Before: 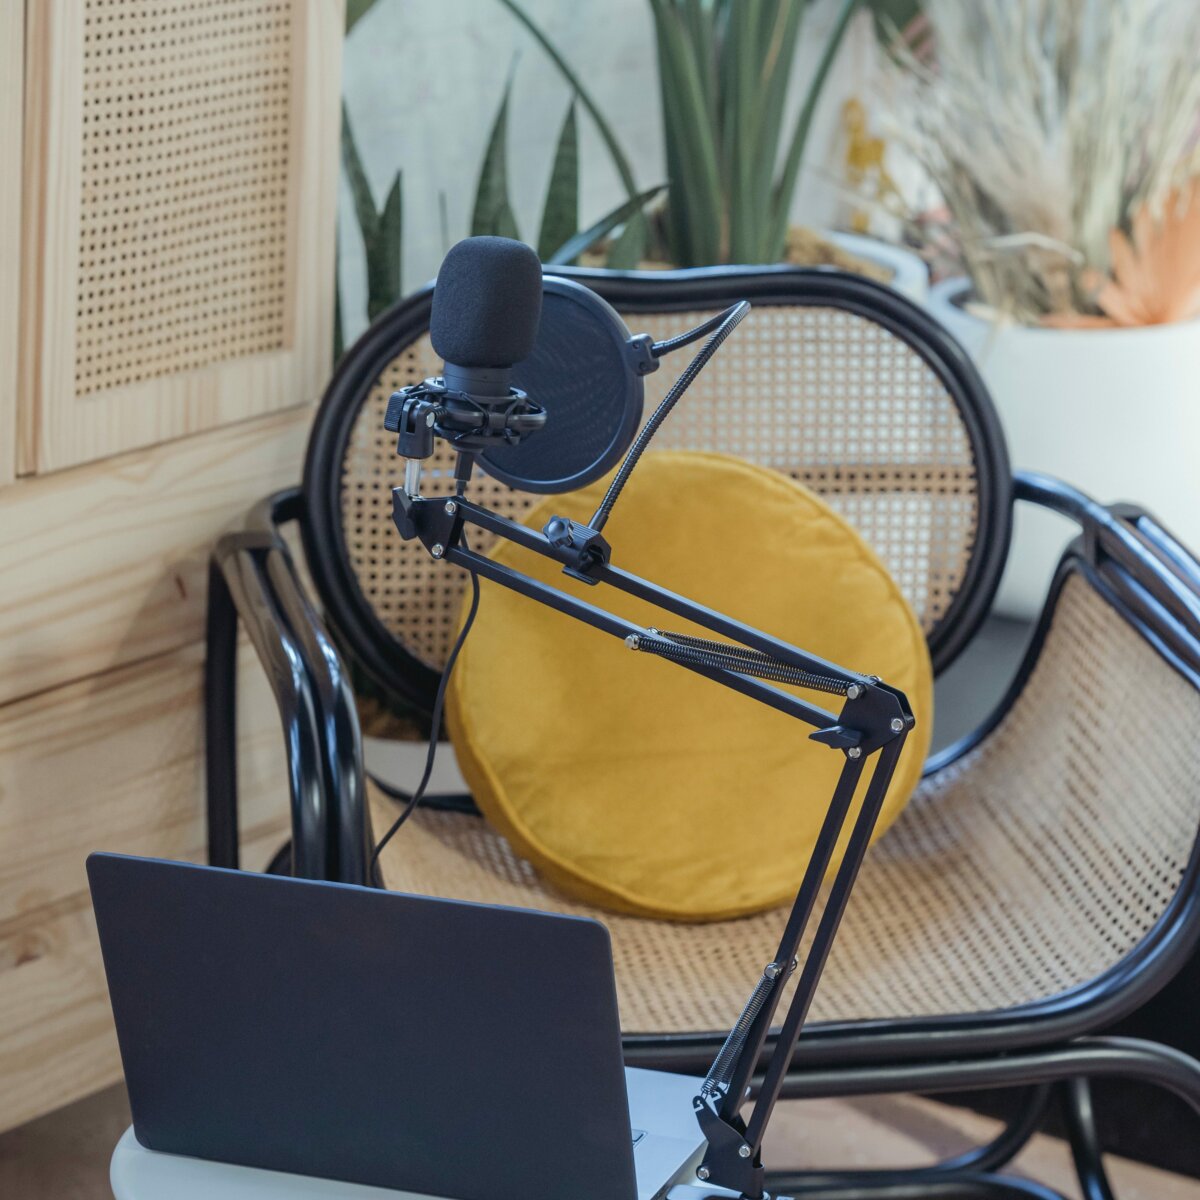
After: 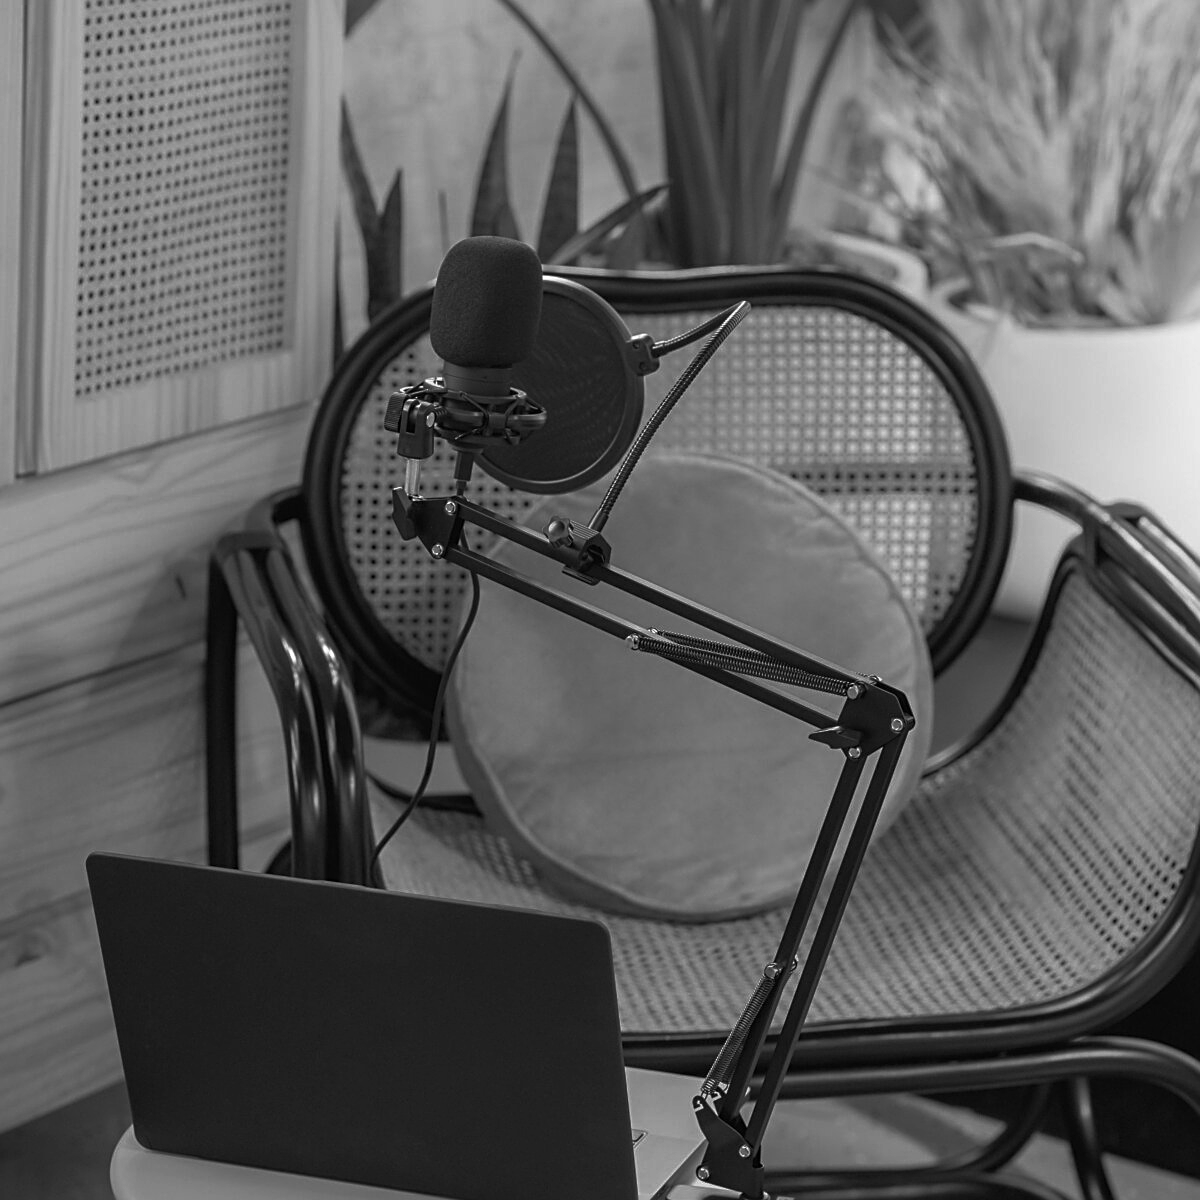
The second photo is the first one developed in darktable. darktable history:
monochrome: on, module defaults
rgb curve: curves: ch0 [(0, 0) (0.415, 0.237) (1, 1)]
sharpen: on, module defaults
